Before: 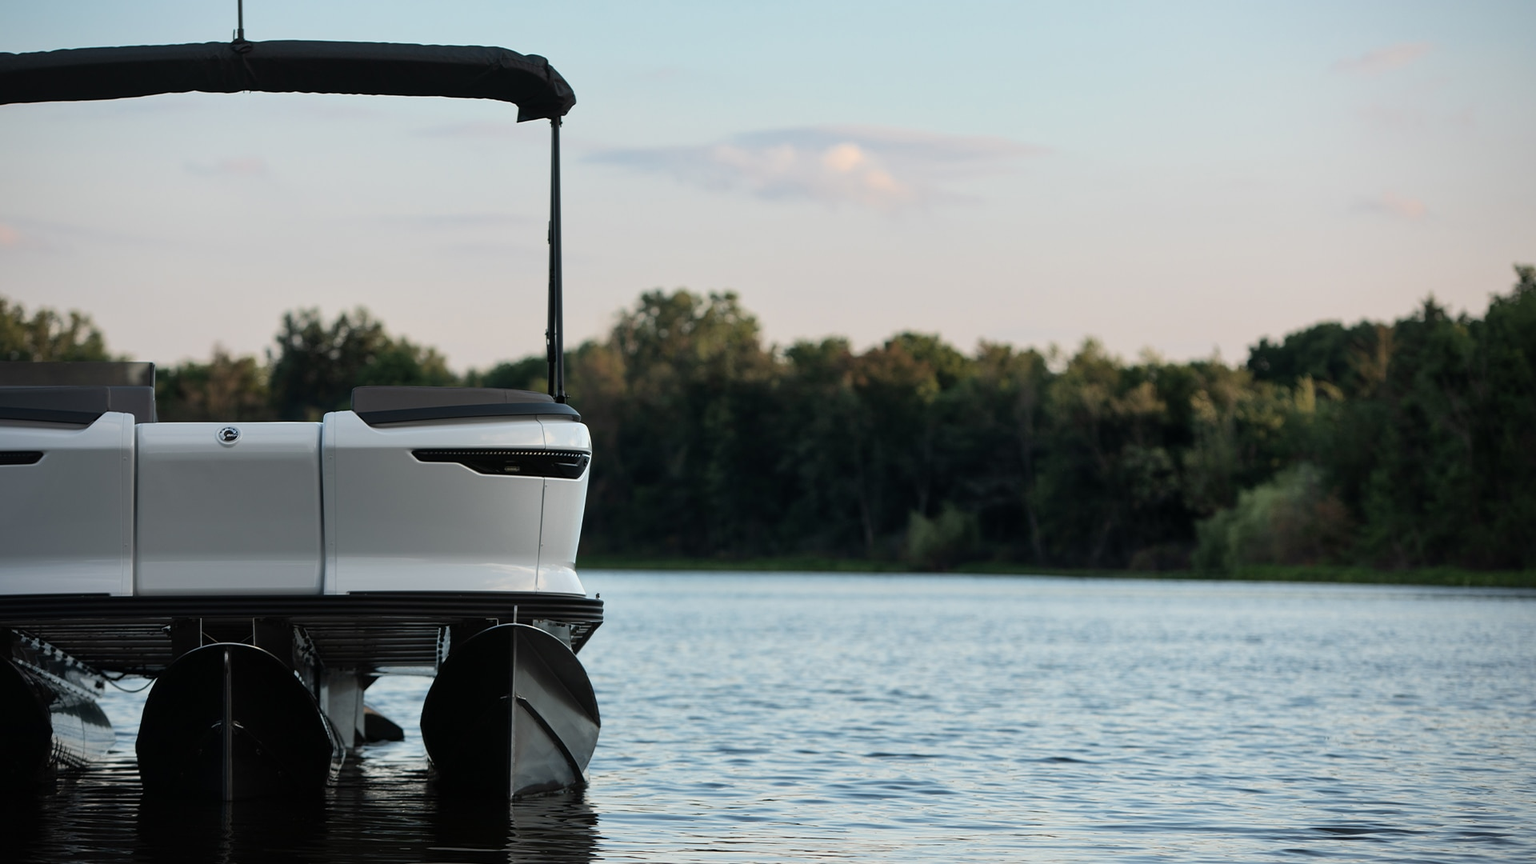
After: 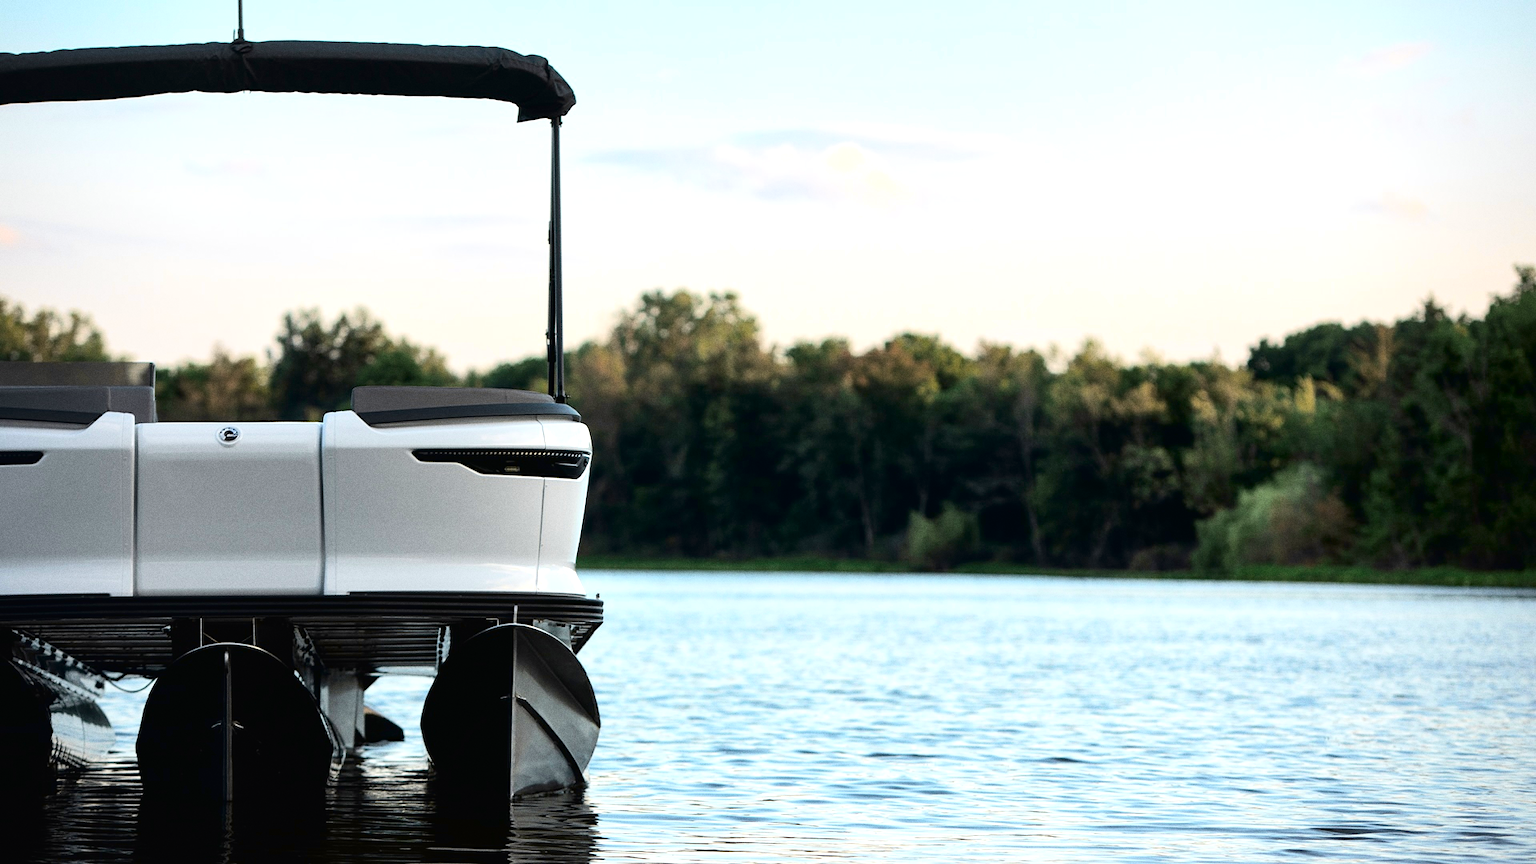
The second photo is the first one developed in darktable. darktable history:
grain: coarseness 0.47 ISO
tone curve: curves: ch0 [(0, 0.013) (0.054, 0.018) (0.205, 0.191) (0.289, 0.292) (0.39, 0.424) (0.493, 0.551) (0.666, 0.743) (0.795, 0.841) (1, 0.998)]; ch1 [(0, 0) (0.385, 0.343) (0.439, 0.415) (0.494, 0.495) (0.501, 0.501) (0.51, 0.509) (0.548, 0.554) (0.586, 0.614) (0.66, 0.706) (0.783, 0.804) (1, 1)]; ch2 [(0, 0) (0.304, 0.31) (0.403, 0.399) (0.441, 0.428) (0.47, 0.469) (0.498, 0.496) (0.524, 0.538) (0.566, 0.579) (0.633, 0.665) (0.7, 0.711) (1, 1)], color space Lab, independent channels, preserve colors none
exposure: exposure 0.77 EV, compensate highlight preservation false
